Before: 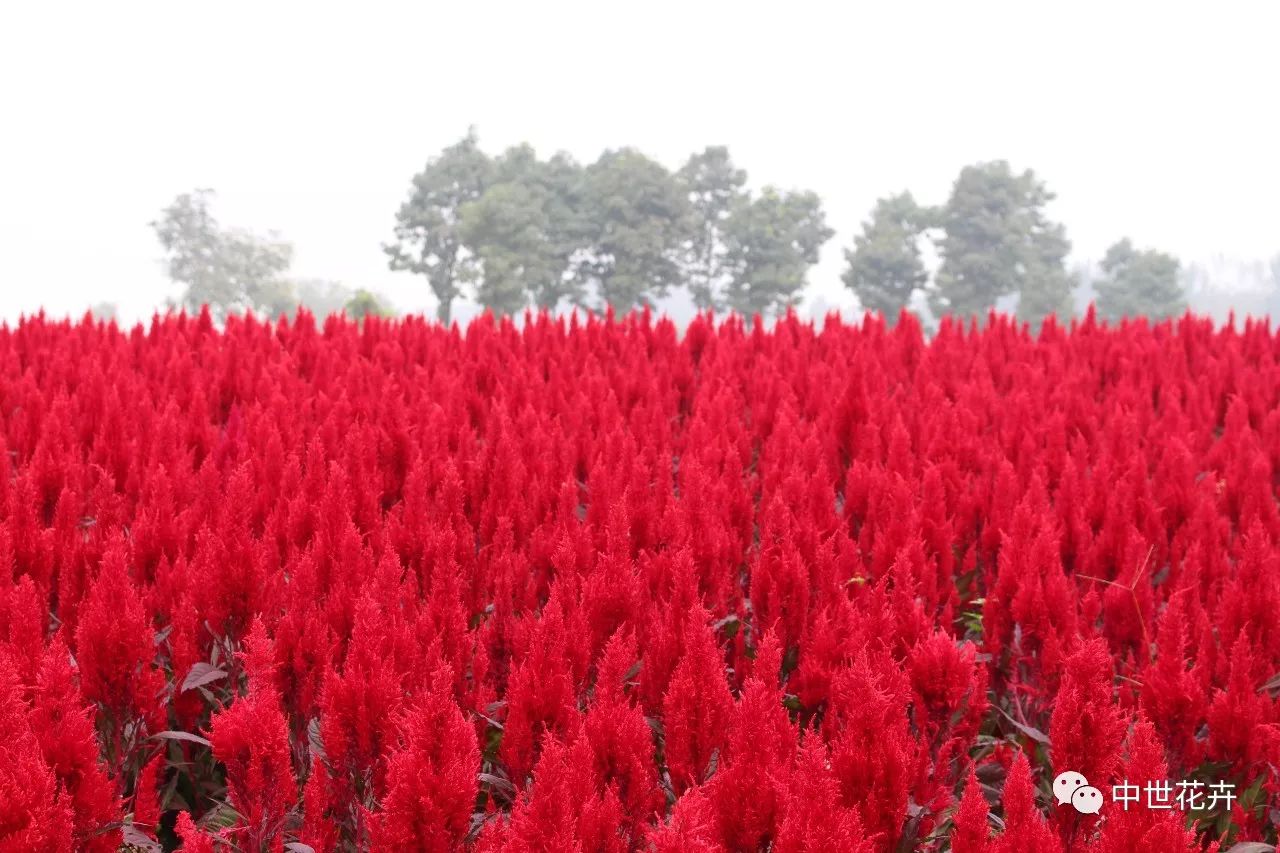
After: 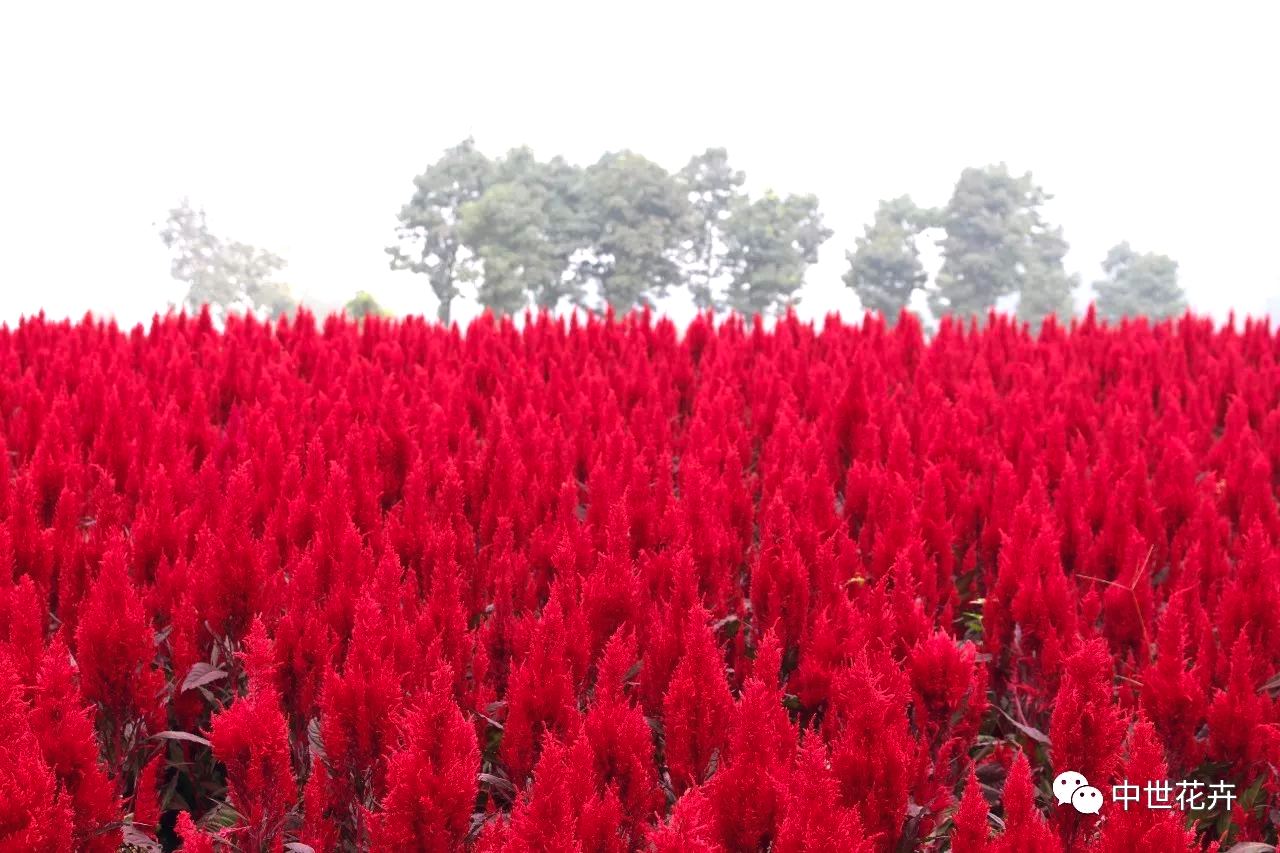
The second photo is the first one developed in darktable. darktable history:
color balance rgb: highlights gain › chroma 0.206%, highlights gain › hue 330.54°, global offset › chroma 0.057%, global offset › hue 253.37°, linear chroma grading › shadows -7.63%, linear chroma grading › global chroma 9.999%, perceptual saturation grading › global saturation 0.891%, perceptual brilliance grading › global brilliance 15.064%, perceptual brilliance grading › shadows -35.244%, global vibrance 14.848%
tone equalizer: edges refinement/feathering 500, mask exposure compensation -1.57 EV, preserve details no
